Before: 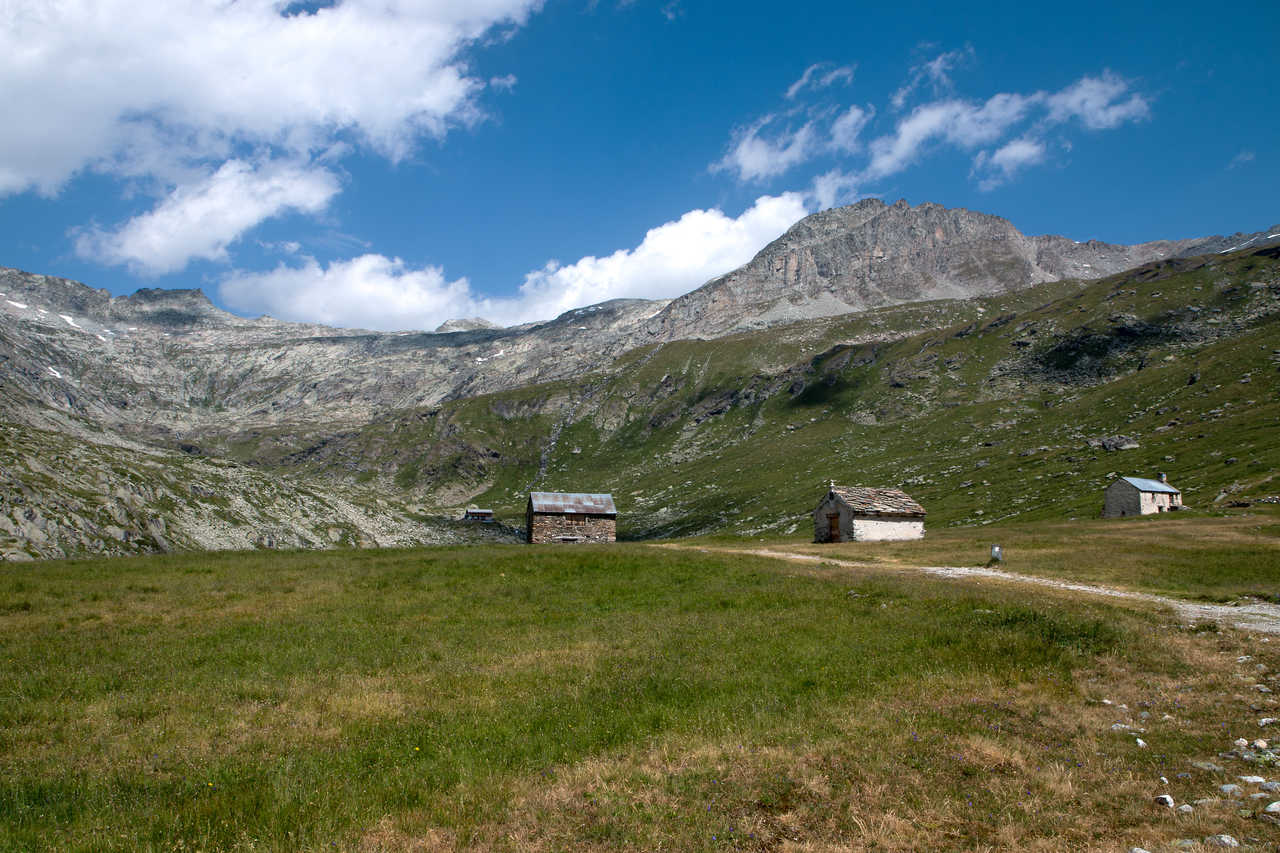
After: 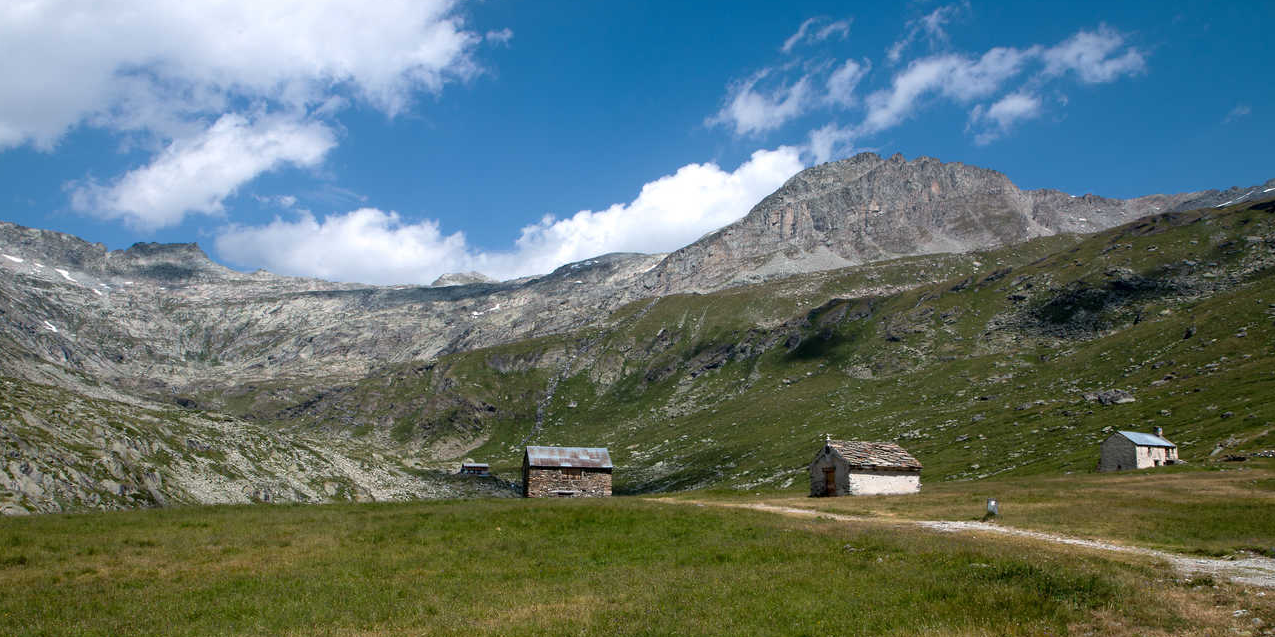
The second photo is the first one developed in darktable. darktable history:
crop: left 0.378%, top 5.466%, bottom 19.808%
